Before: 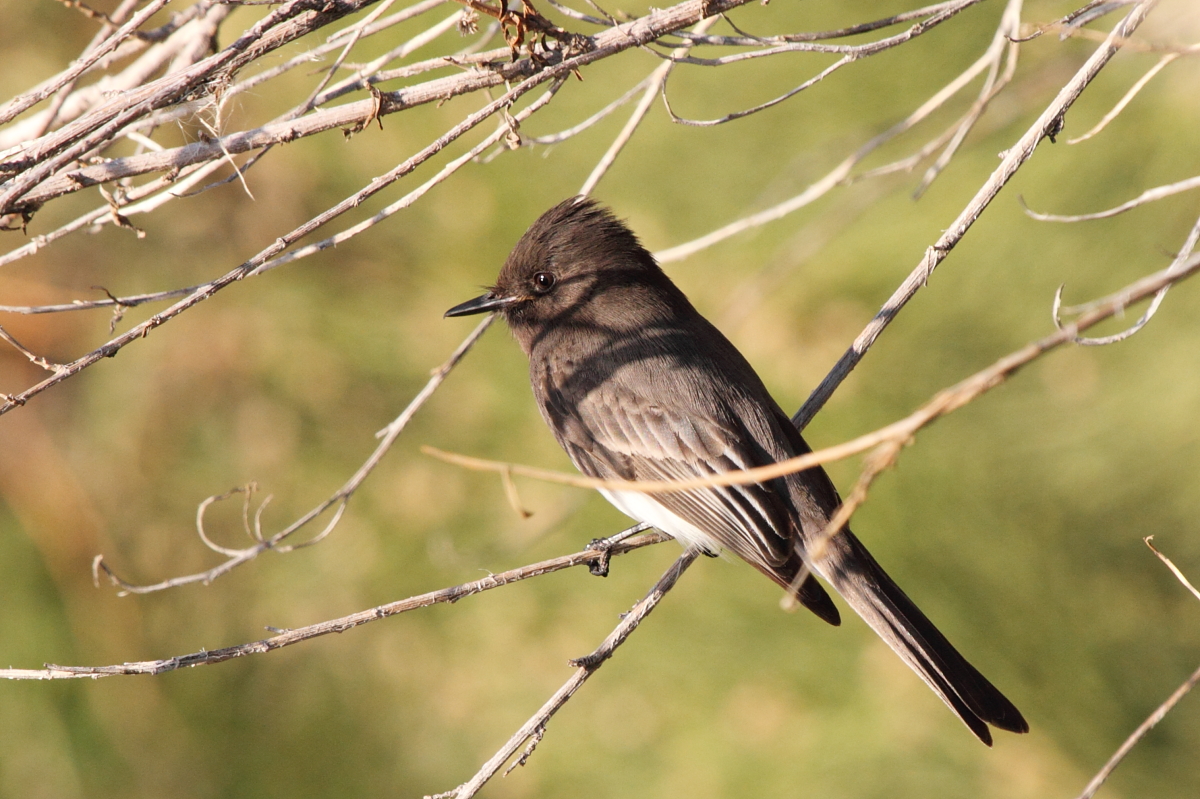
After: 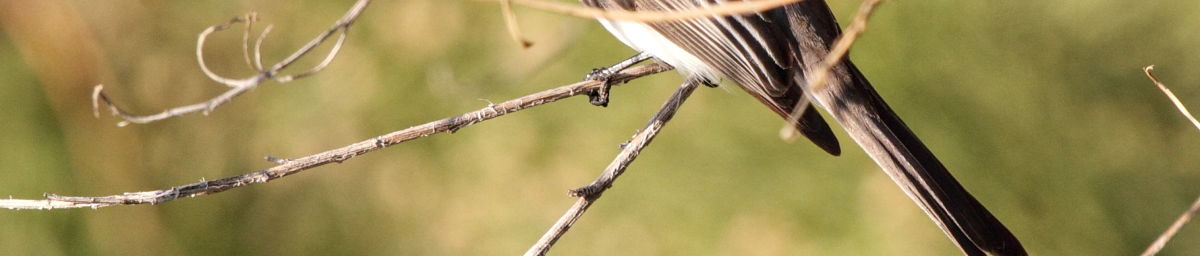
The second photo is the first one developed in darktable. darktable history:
local contrast: on, module defaults
crop and rotate: top 58.923%, bottom 9.031%
